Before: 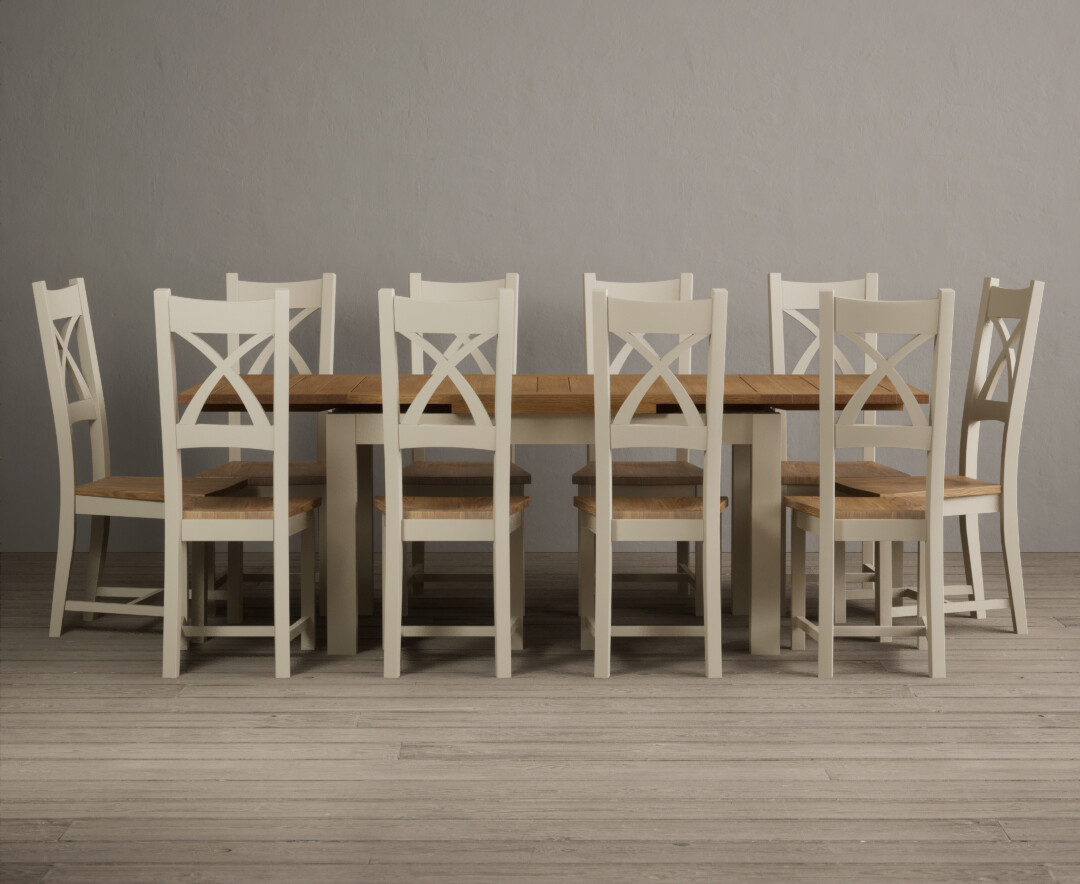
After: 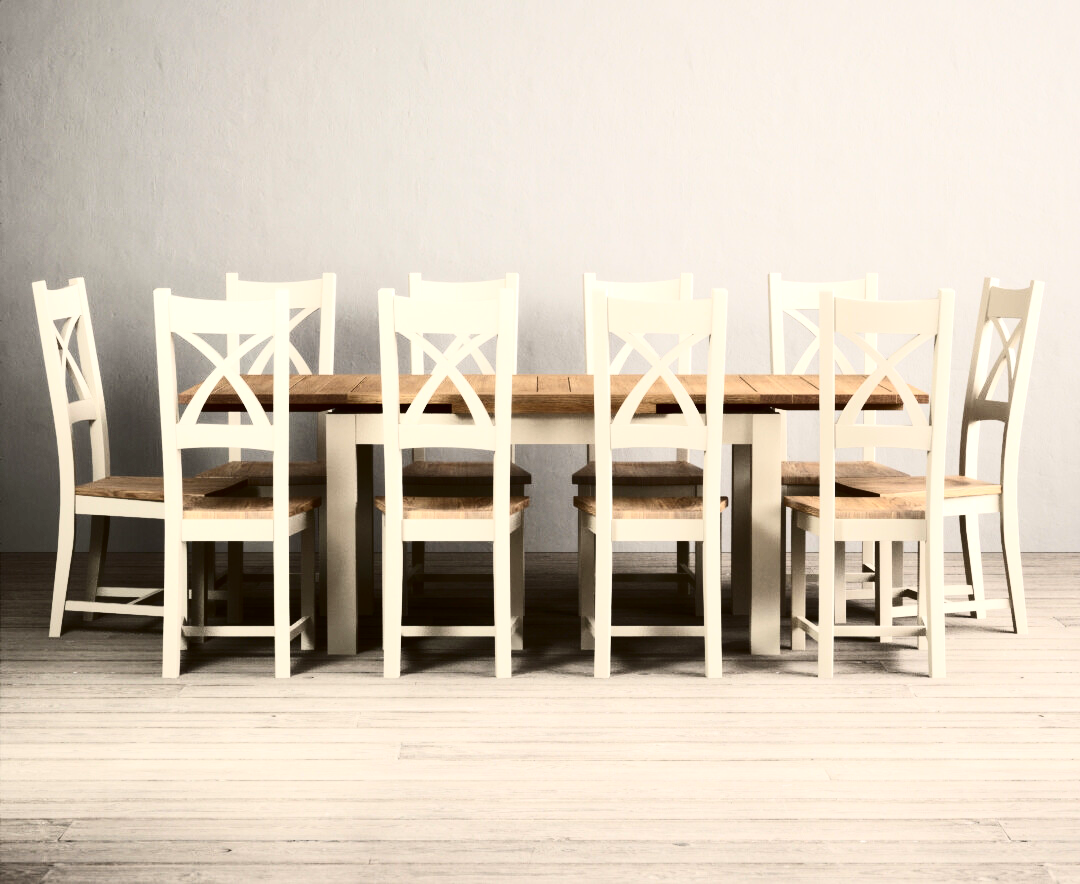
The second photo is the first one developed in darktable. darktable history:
contrast brightness saturation: contrast 0.494, saturation -0.081
exposure: black level correction 0, exposure 1 EV, compensate exposure bias true, compensate highlight preservation false
